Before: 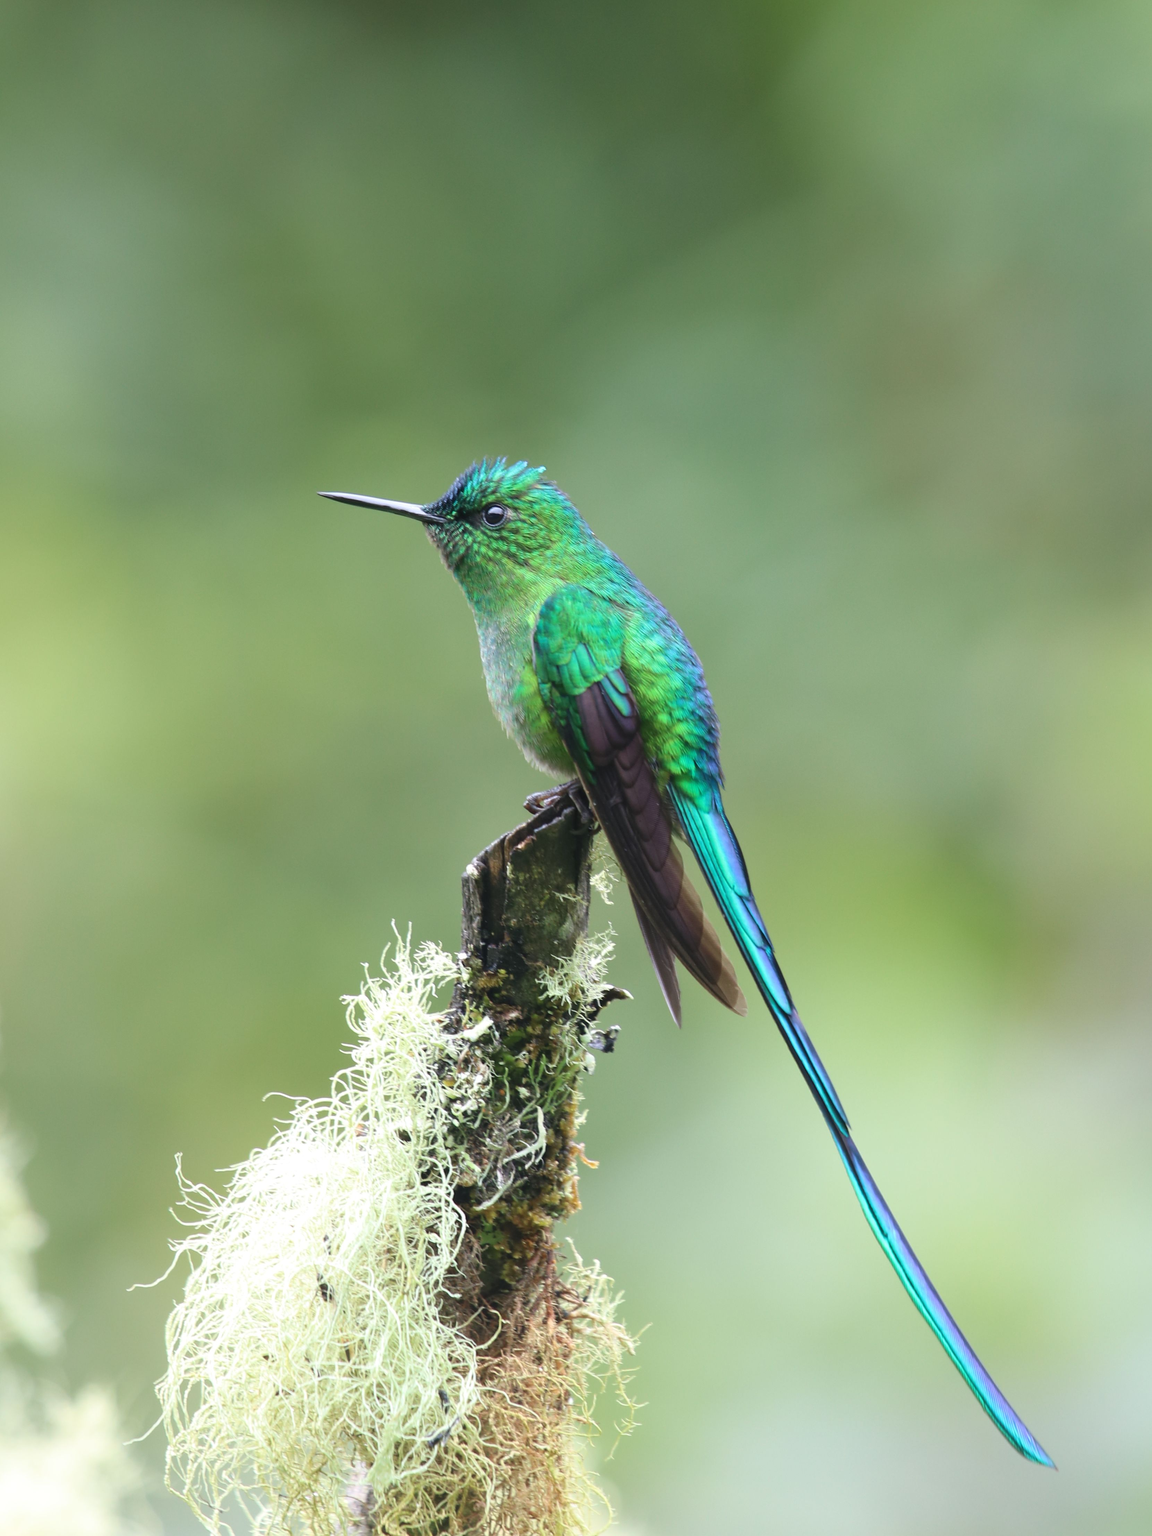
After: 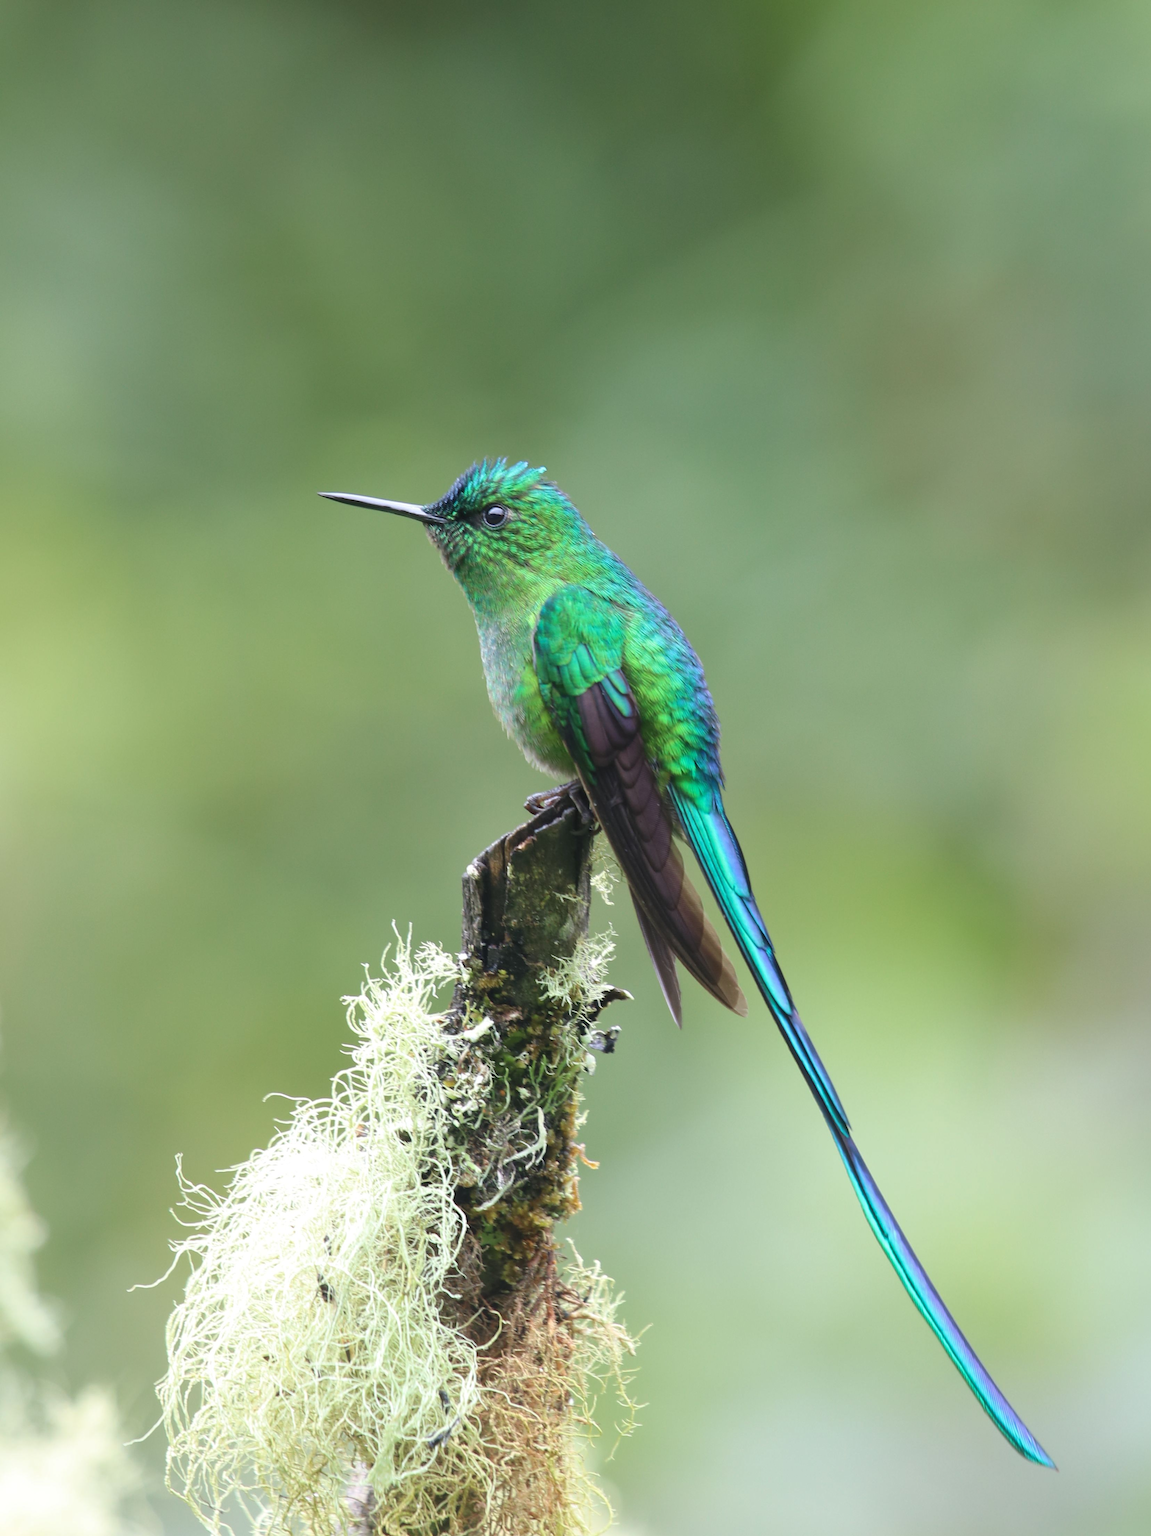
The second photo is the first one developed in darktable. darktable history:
shadows and highlights: shadows 25.57, highlights -24.38
